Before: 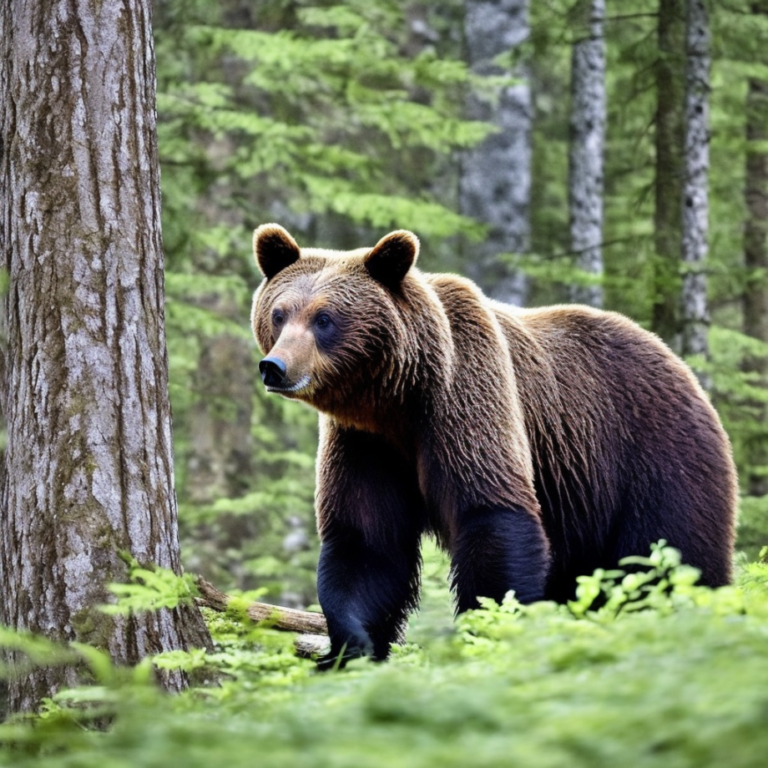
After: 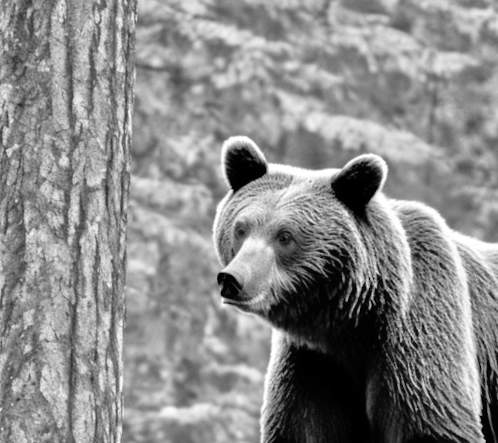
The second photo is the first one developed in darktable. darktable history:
crop and rotate: angle -4.99°, left 2.122%, top 6.945%, right 27.566%, bottom 30.519%
tone equalizer: -7 EV 0.15 EV, -6 EV 0.6 EV, -5 EV 1.15 EV, -4 EV 1.33 EV, -3 EV 1.15 EV, -2 EV 0.6 EV, -1 EV 0.15 EV, mask exposure compensation -0.5 EV
monochrome: on, module defaults
